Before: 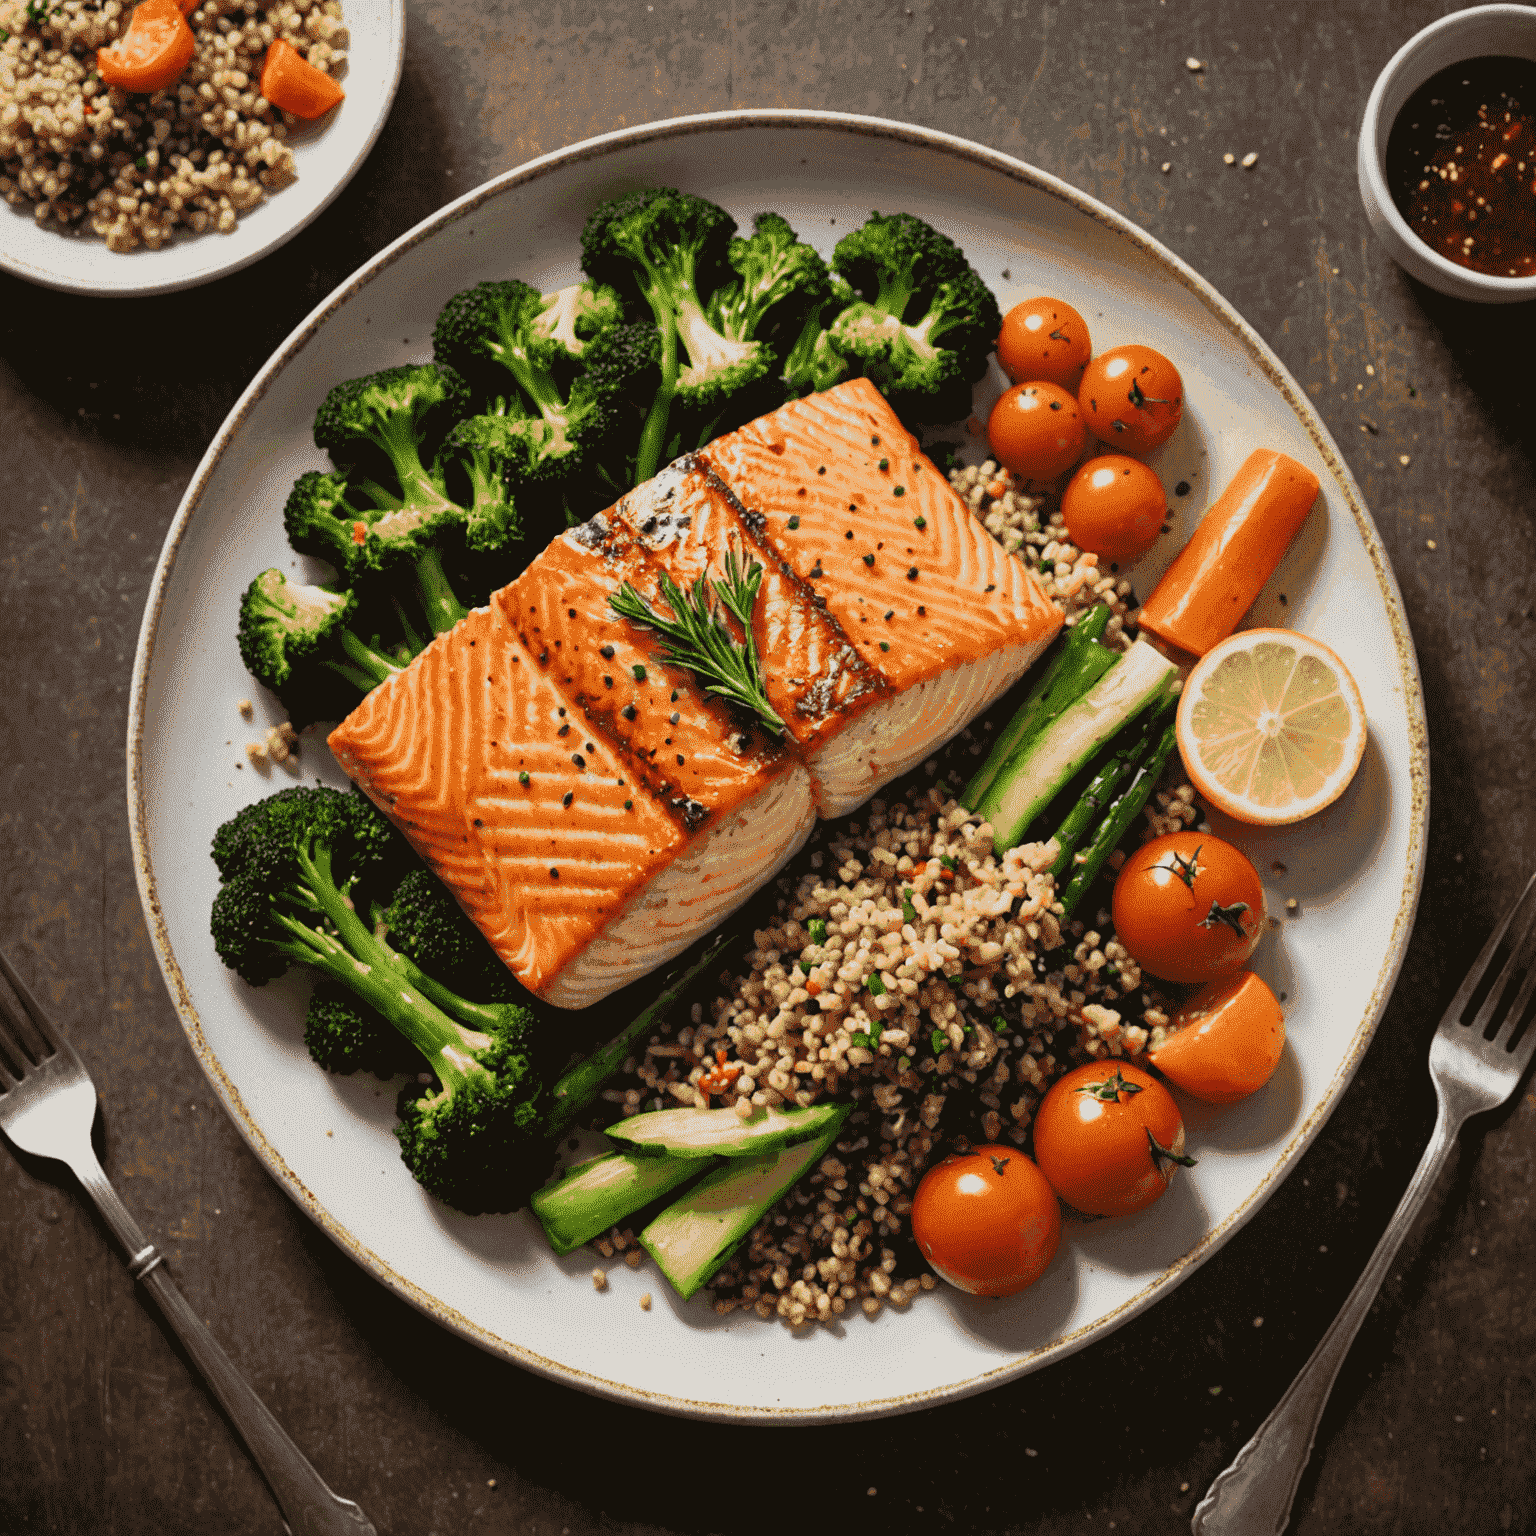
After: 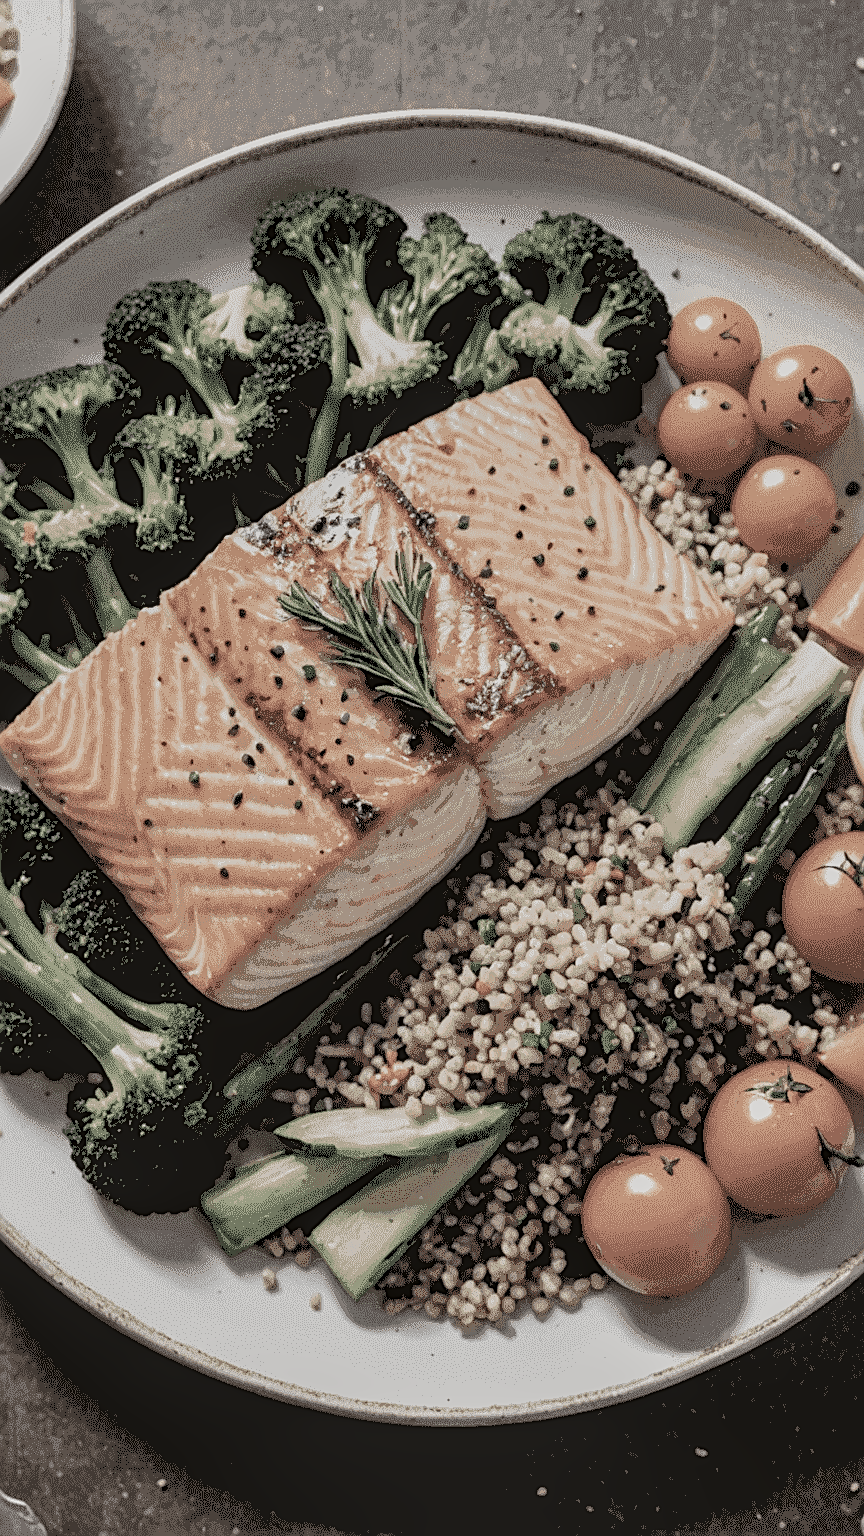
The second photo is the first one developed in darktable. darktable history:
crop: left 21.496%, right 22.254%
shadows and highlights: shadows 37.27, highlights -28.18, soften with gaussian
exposure: black level correction 0.002, exposure -0.1 EV, compensate highlight preservation false
tone curve: curves: ch0 [(0, 0) (0.004, 0.008) (0.077, 0.156) (0.169, 0.29) (0.774, 0.774) (0.988, 0.926)], color space Lab, linked channels, preserve colors none
contrast brightness saturation: contrast 0.1, saturation -0.3
color zones: curves: ch0 [(0, 0.613) (0.01, 0.613) (0.245, 0.448) (0.498, 0.529) (0.642, 0.665) (0.879, 0.777) (0.99, 0.613)]; ch1 [(0, 0.035) (0.121, 0.189) (0.259, 0.197) (0.415, 0.061) (0.589, 0.022) (0.732, 0.022) (0.857, 0.026) (0.991, 0.053)]
sharpen: on, module defaults
local contrast: on, module defaults
